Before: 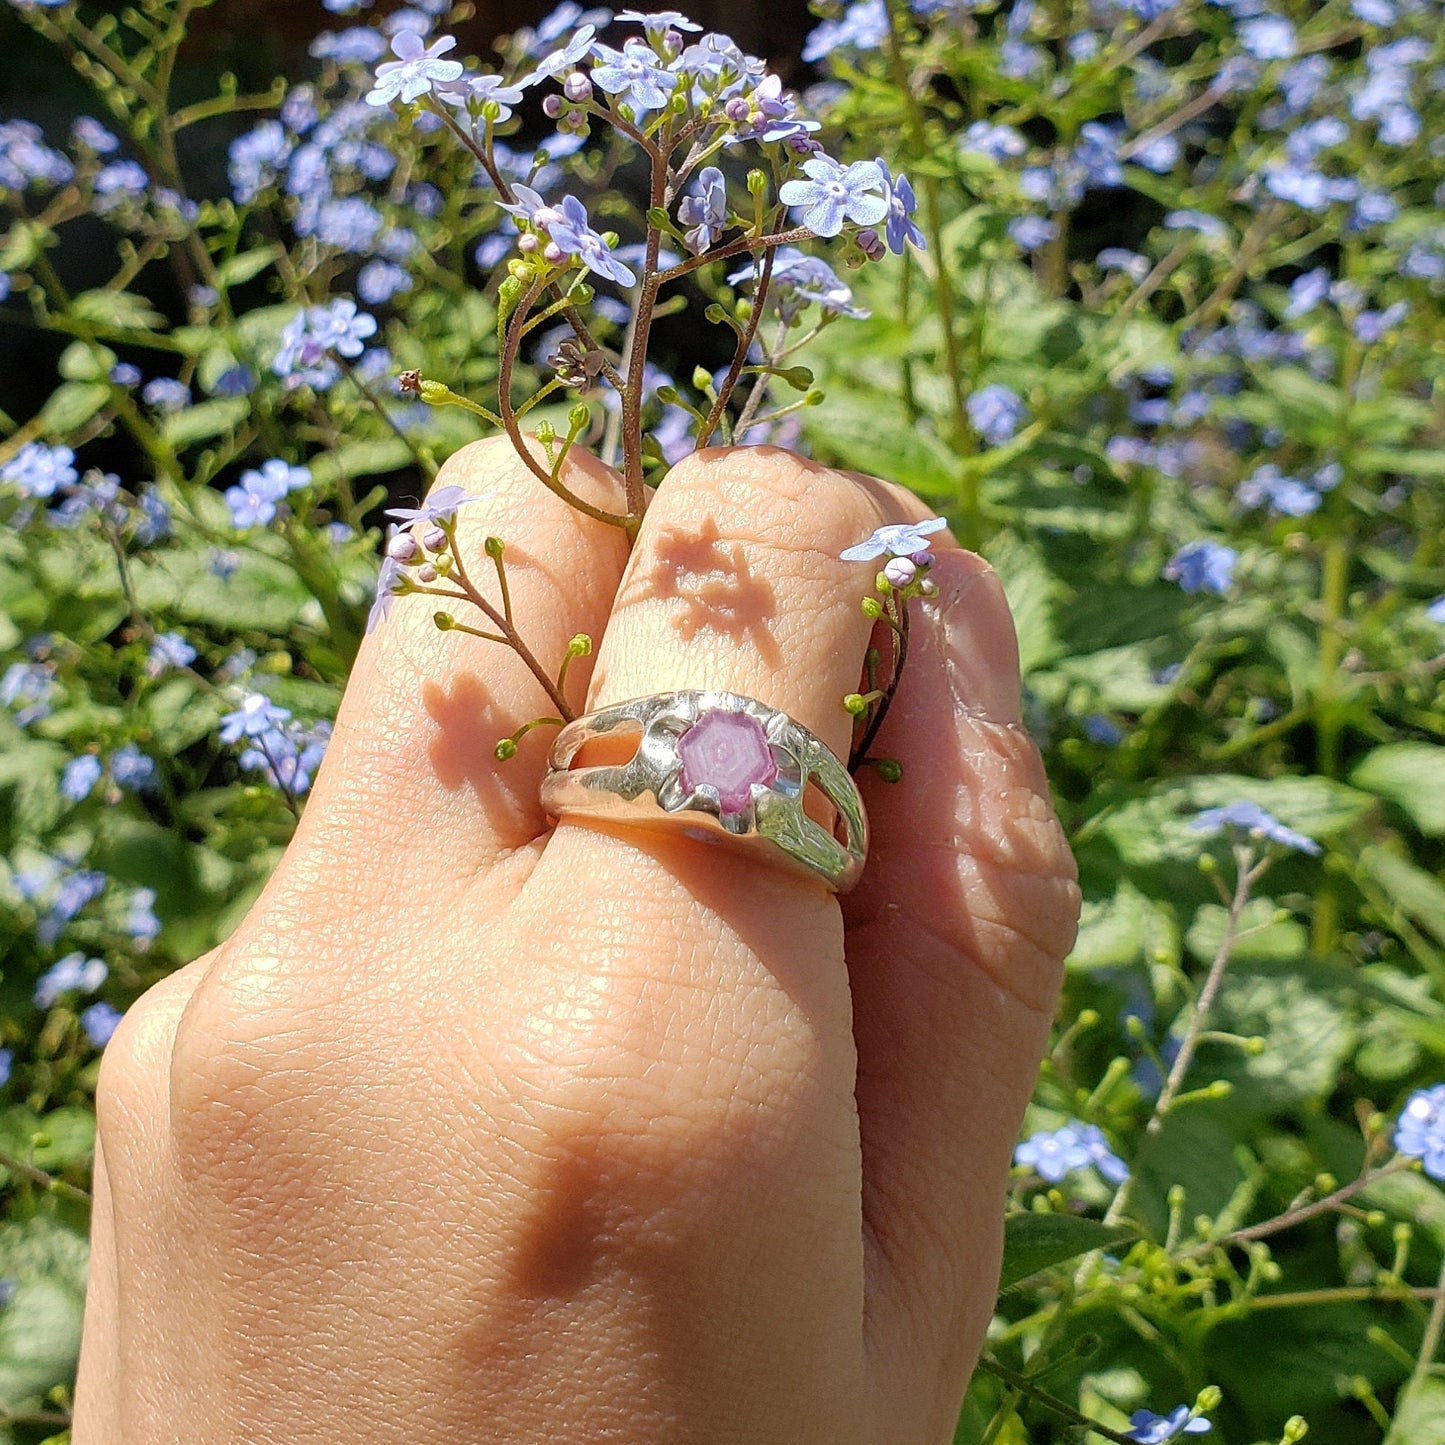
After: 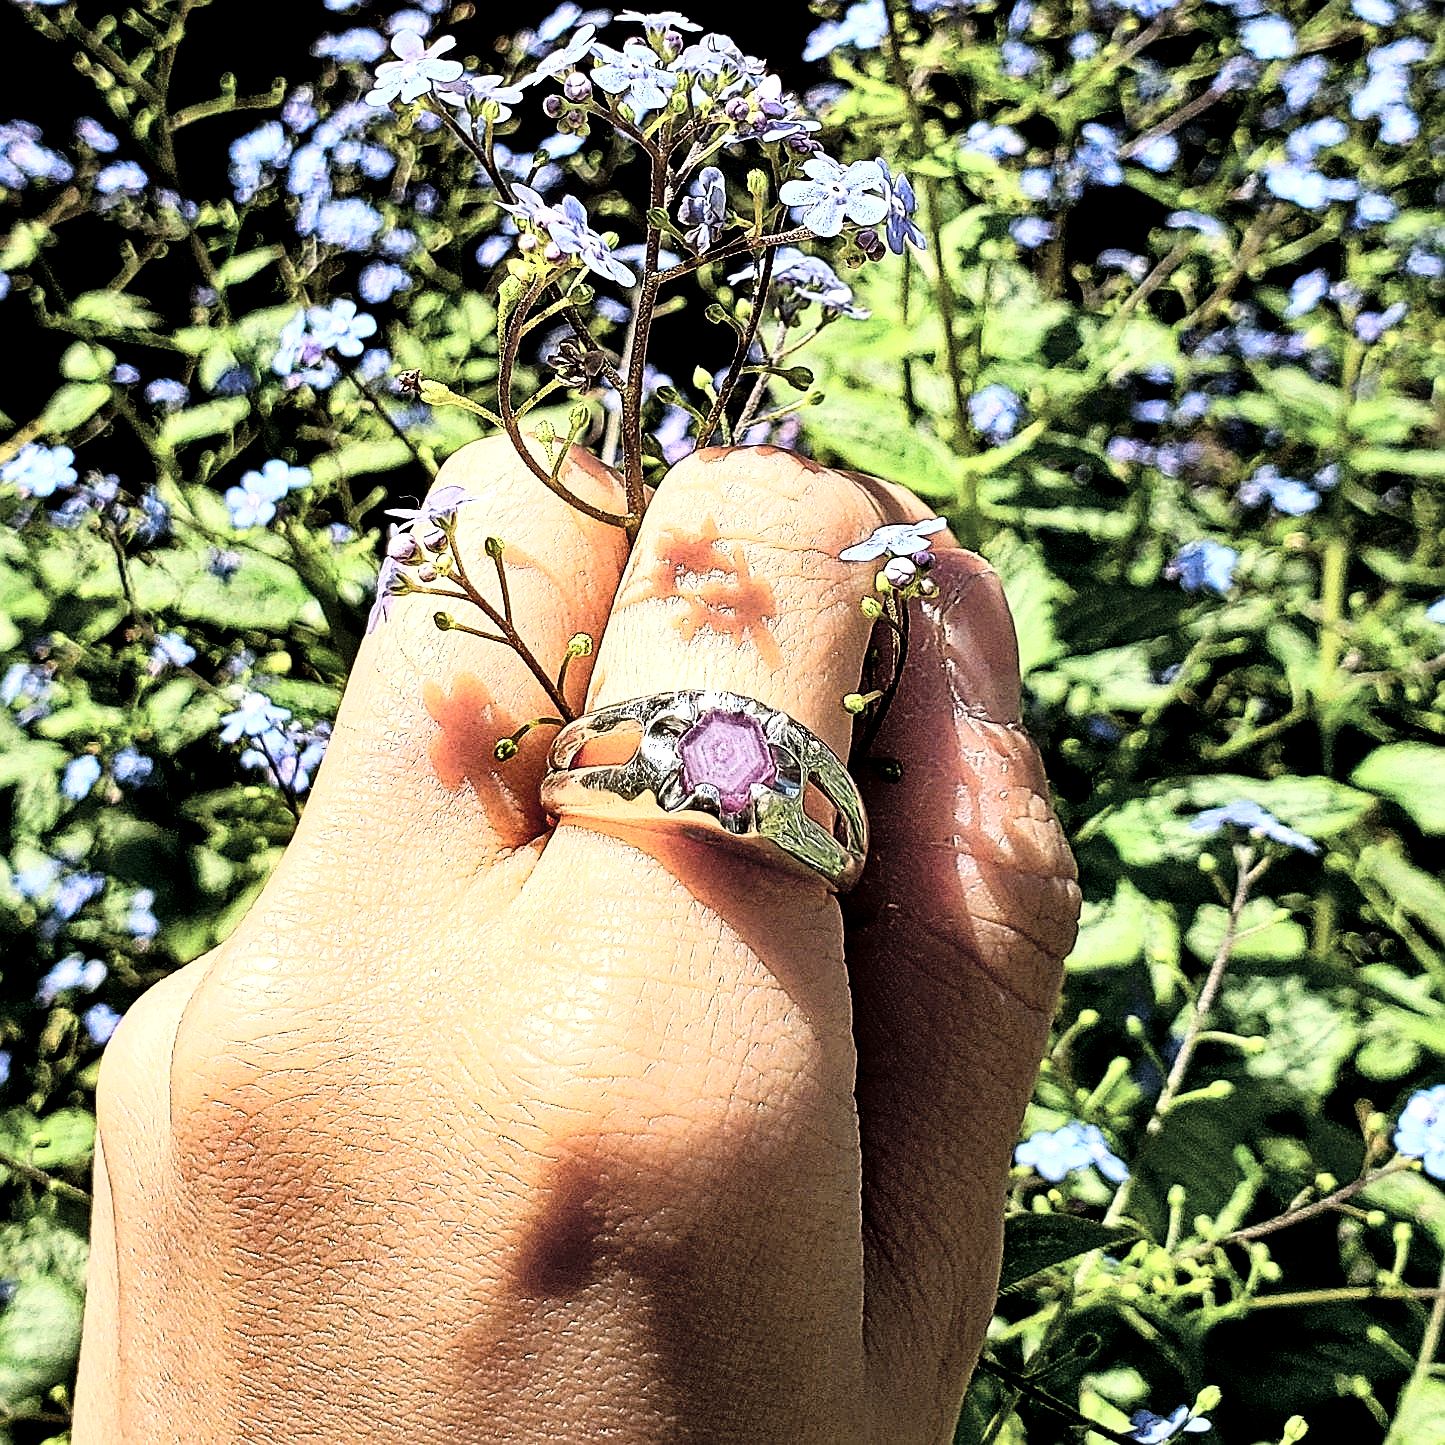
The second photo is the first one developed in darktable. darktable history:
local contrast: highlights 101%, shadows 103%, detail 119%, midtone range 0.2
exposure: black level correction 0.029, exposure -0.077 EV, compensate highlight preservation false
color balance rgb: perceptual saturation grading › global saturation -26.979%, saturation formula JzAzBz (2021)
sharpen: on, module defaults
haze removal: strength 0.434, compatibility mode true, adaptive false
tone curve: curves: ch0 [(0, 0) (0.003, 0.002) (0.011, 0.005) (0.025, 0.011) (0.044, 0.017) (0.069, 0.021) (0.1, 0.027) (0.136, 0.035) (0.177, 0.05) (0.224, 0.076) (0.277, 0.126) (0.335, 0.212) (0.399, 0.333) (0.468, 0.473) (0.543, 0.627) (0.623, 0.784) (0.709, 0.9) (0.801, 0.963) (0.898, 0.988) (1, 1)], color space Lab, linked channels, preserve colors none
shadows and highlights: radius 107.03, shadows 24.09, highlights -58.19, low approximation 0.01, soften with gaussian
contrast equalizer: y [[0.502, 0.505, 0.512, 0.529, 0.564, 0.588], [0.5 ×6], [0.502, 0.505, 0.512, 0.529, 0.564, 0.588], [0, 0.001, 0.001, 0.004, 0.008, 0.011], [0, 0.001, 0.001, 0.004, 0.008, 0.011]], mix 0.757
